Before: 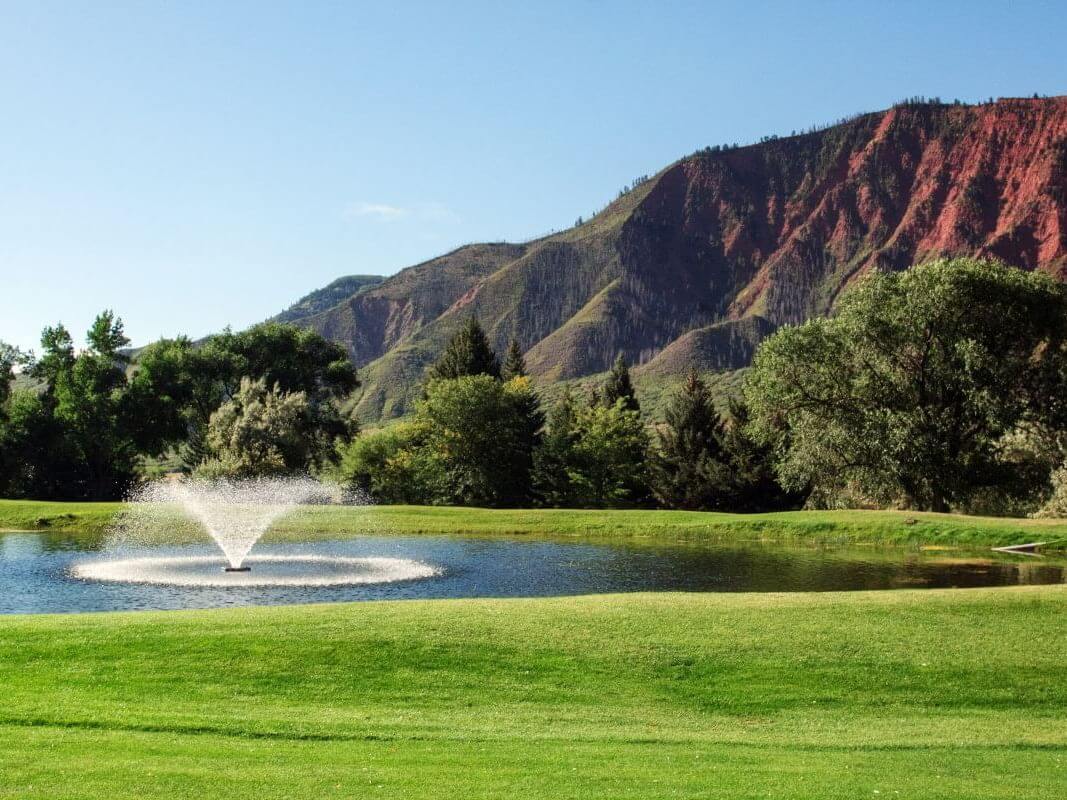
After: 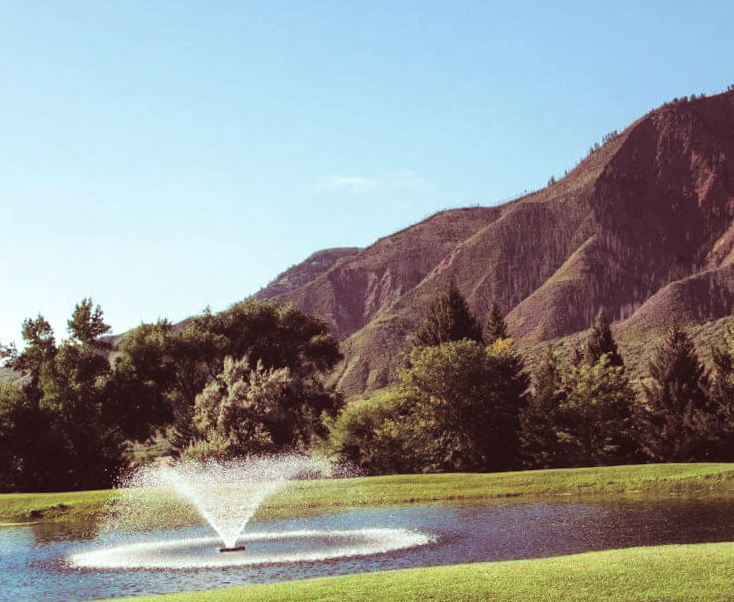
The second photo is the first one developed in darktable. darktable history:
exposure: black level correction -0.008, exposure 0.067 EV, compensate highlight preservation false
crop: right 28.885%, bottom 16.626%
rotate and perspective: rotation -3.52°, crop left 0.036, crop right 0.964, crop top 0.081, crop bottom 0.919
split-toning: highlights › hue 180°
